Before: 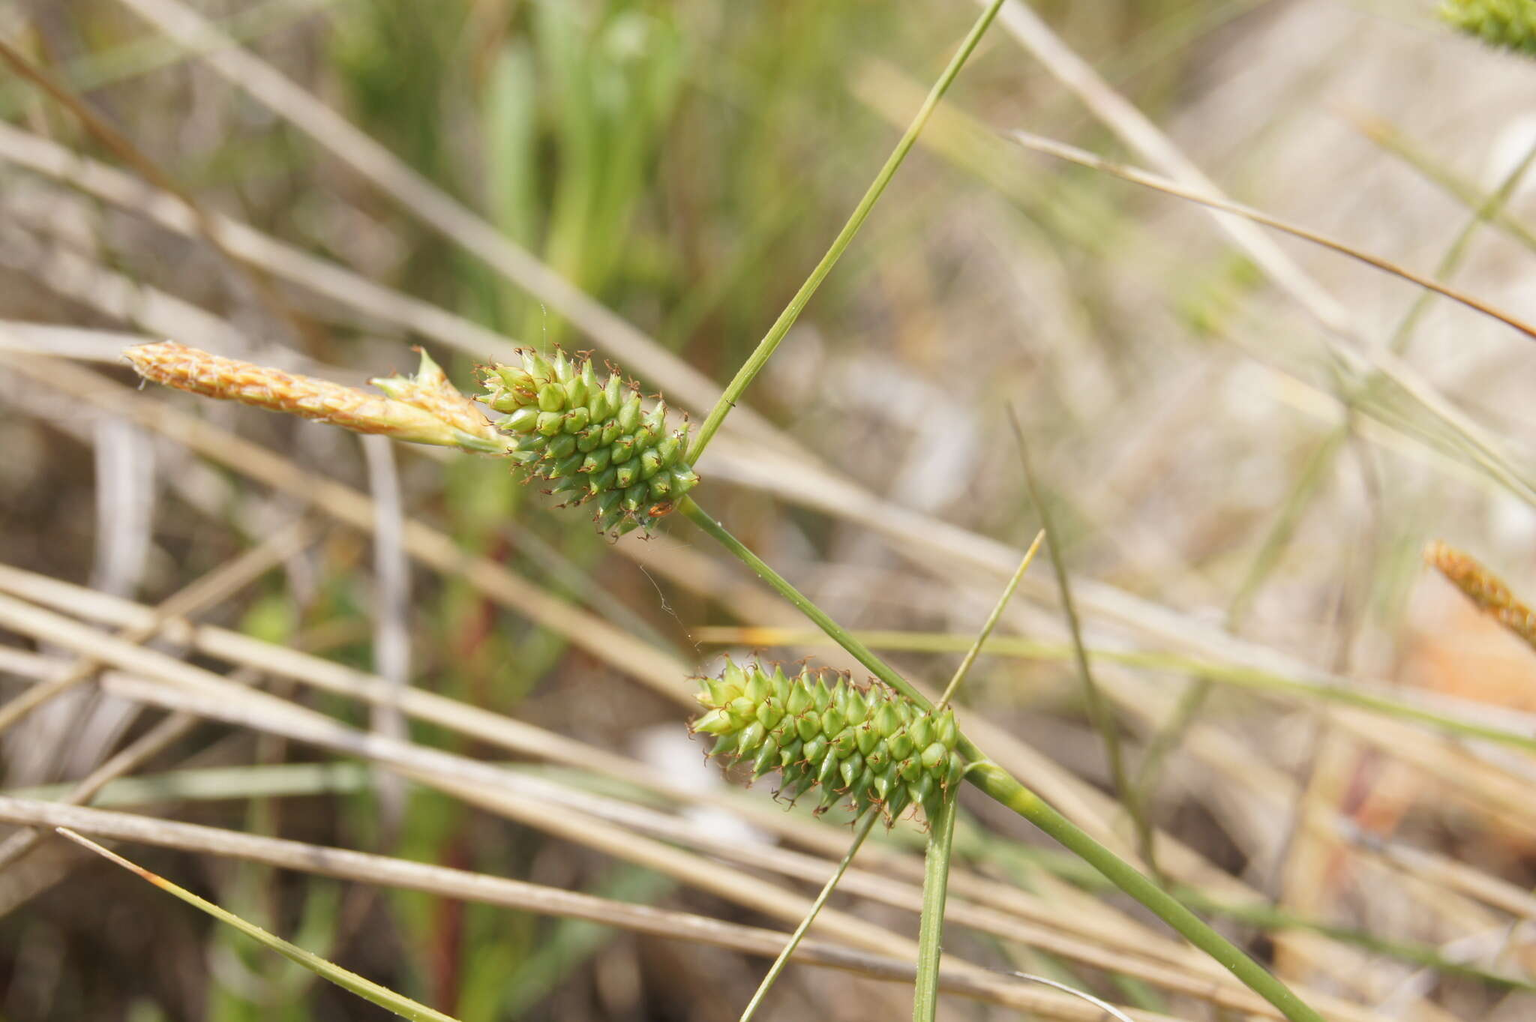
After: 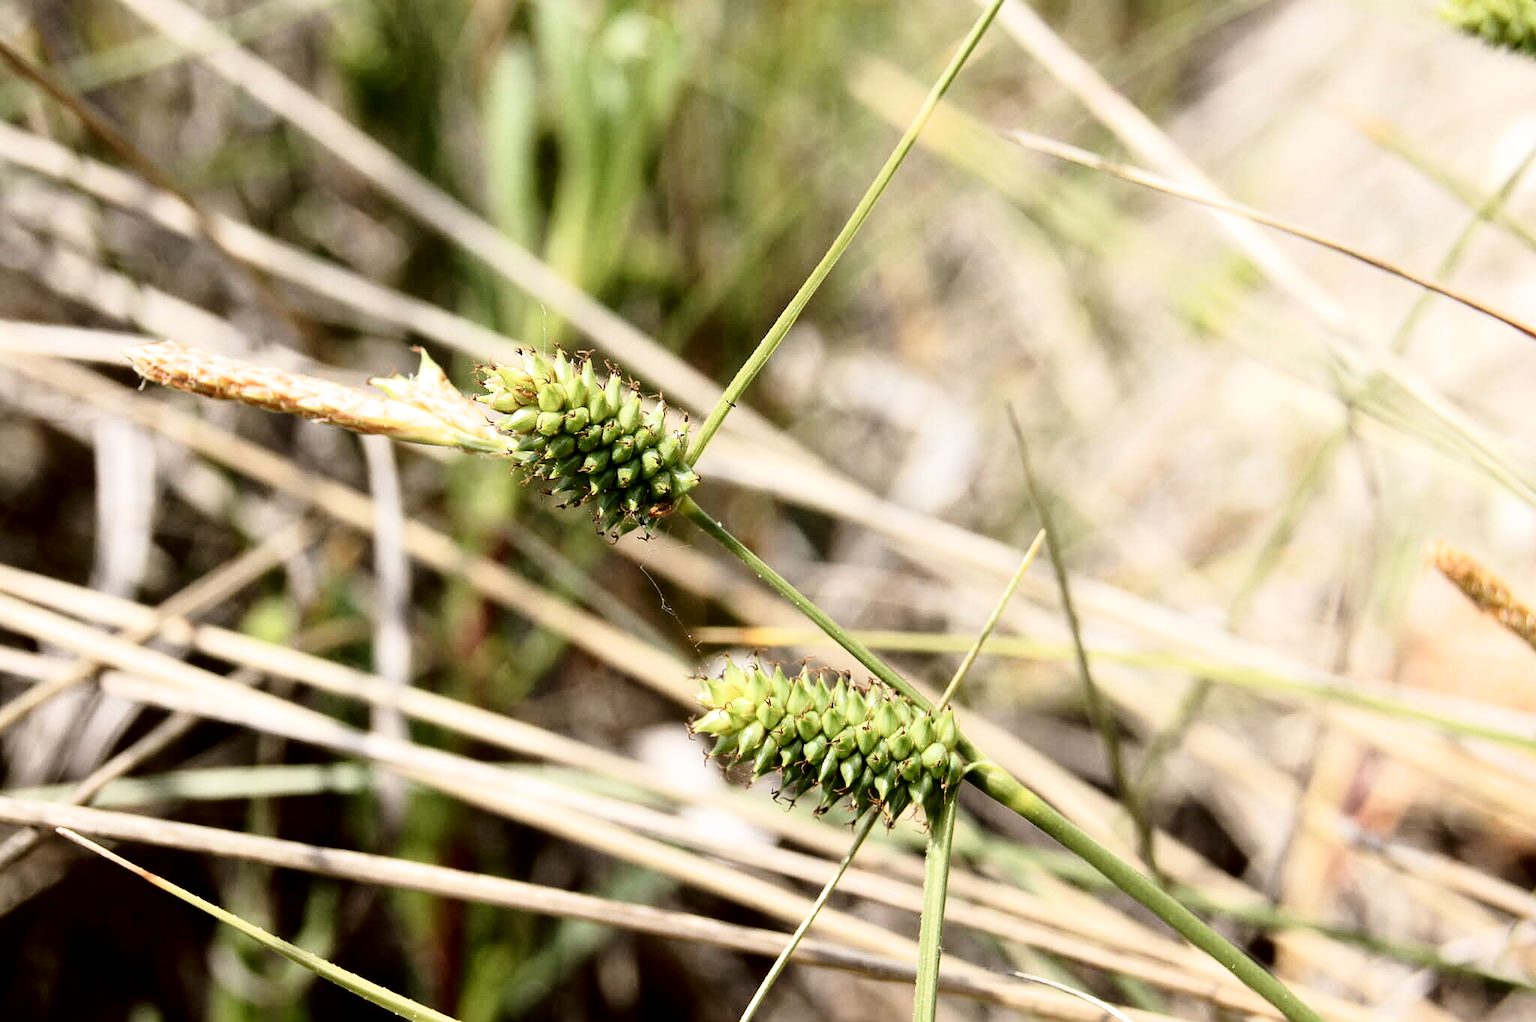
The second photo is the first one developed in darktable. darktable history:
filmic rgb: black relative exposure -5.58 EV, white relative exposure 2.48 EV, target black luminance 0%, hardness 4.5, latitude 67.33%, contrast 1.451, shadows ↔ highlights balance -4.24%, color science v6 (2022), iterations of high-quality reconstruction 0
tone curve: curves: ch0 [(0, 0) (0.078, 0) (0.241, 0.056) (0.59, 0.574) (0.802, 0.868) (1, 1)], color space Lab, independent channels, preserve colors none
sharpen: radius 1.297, amount 0.302, threshold 0.121
